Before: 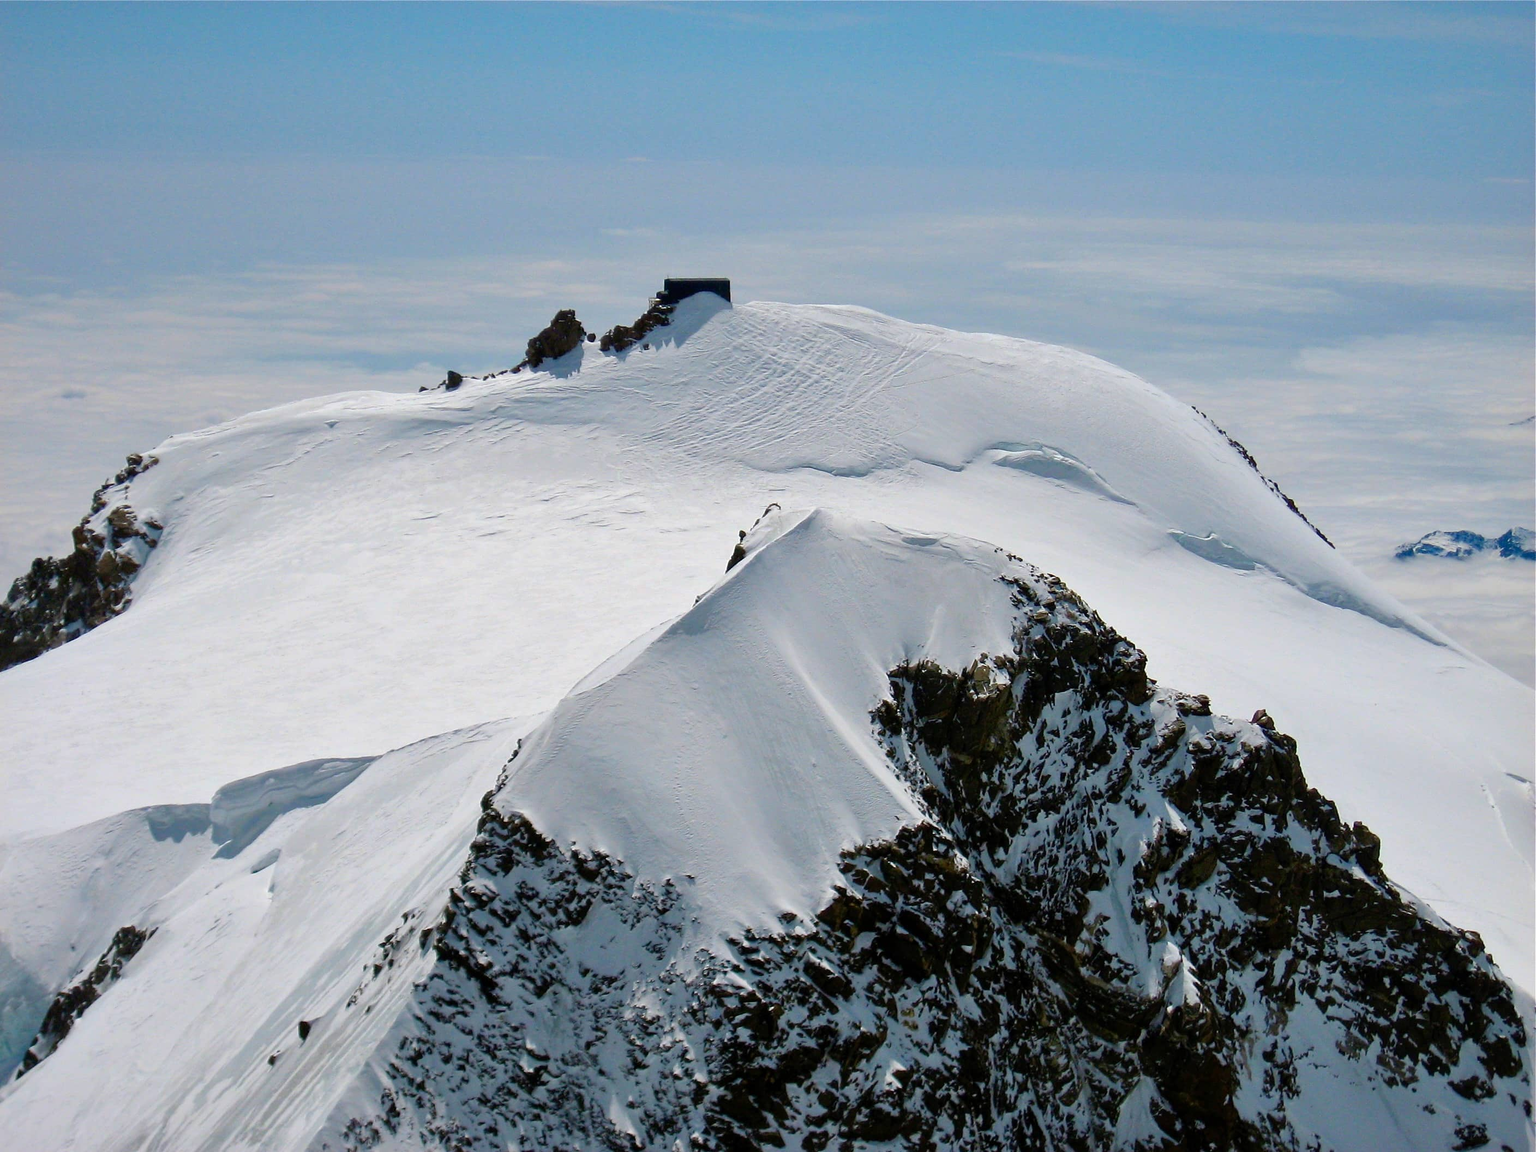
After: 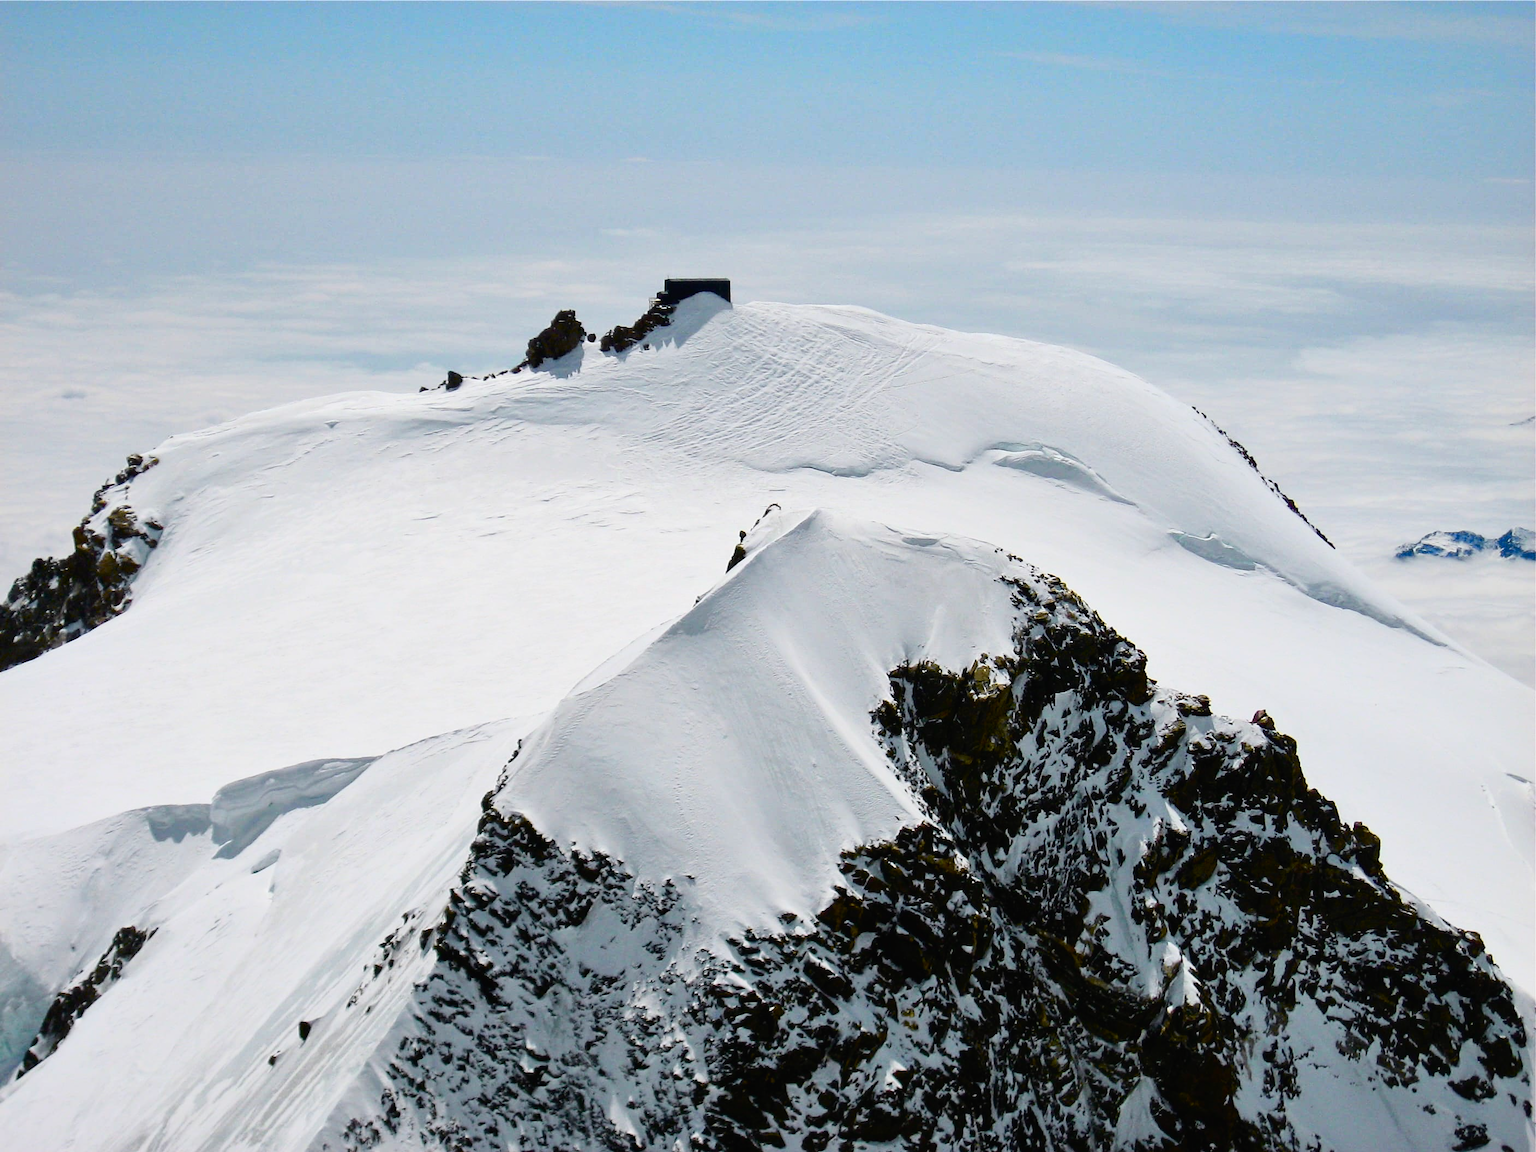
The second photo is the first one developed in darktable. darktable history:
tone curve: curves: ch0 [(0, 0.012) (0.037, 0.03) (0.123, 0.092) (0.19, 0.157) (0.269, 0.27) (0.48, 0.57) (0.595, 0.695) (0.718, 0.823) (0.855, 0.913) (1, 0.982)]; ch1 [(0, 0) (0.243, 0.245) (0.422, 0.415) (0.493, 0.495) (0.508, 0.506) (0.536, 0.542) (0.569, 0.611) (0.611, 0.662) (0.769, 0.807) (1, 1)]; ch2 [(0, 0) (0.249, 0.216) (0.349, 0.321) (0.424, 0.442) (0.476, 0.483) (0.498, 0.499) (0.517, 0.519) (0.532, 0.56) (0.569, 0.624) (0.614, 0.667) (0.706, 0.757) (0.808, 0.809) (0.991, 0.968)], color space Lab, independent channels, preserve colors none
